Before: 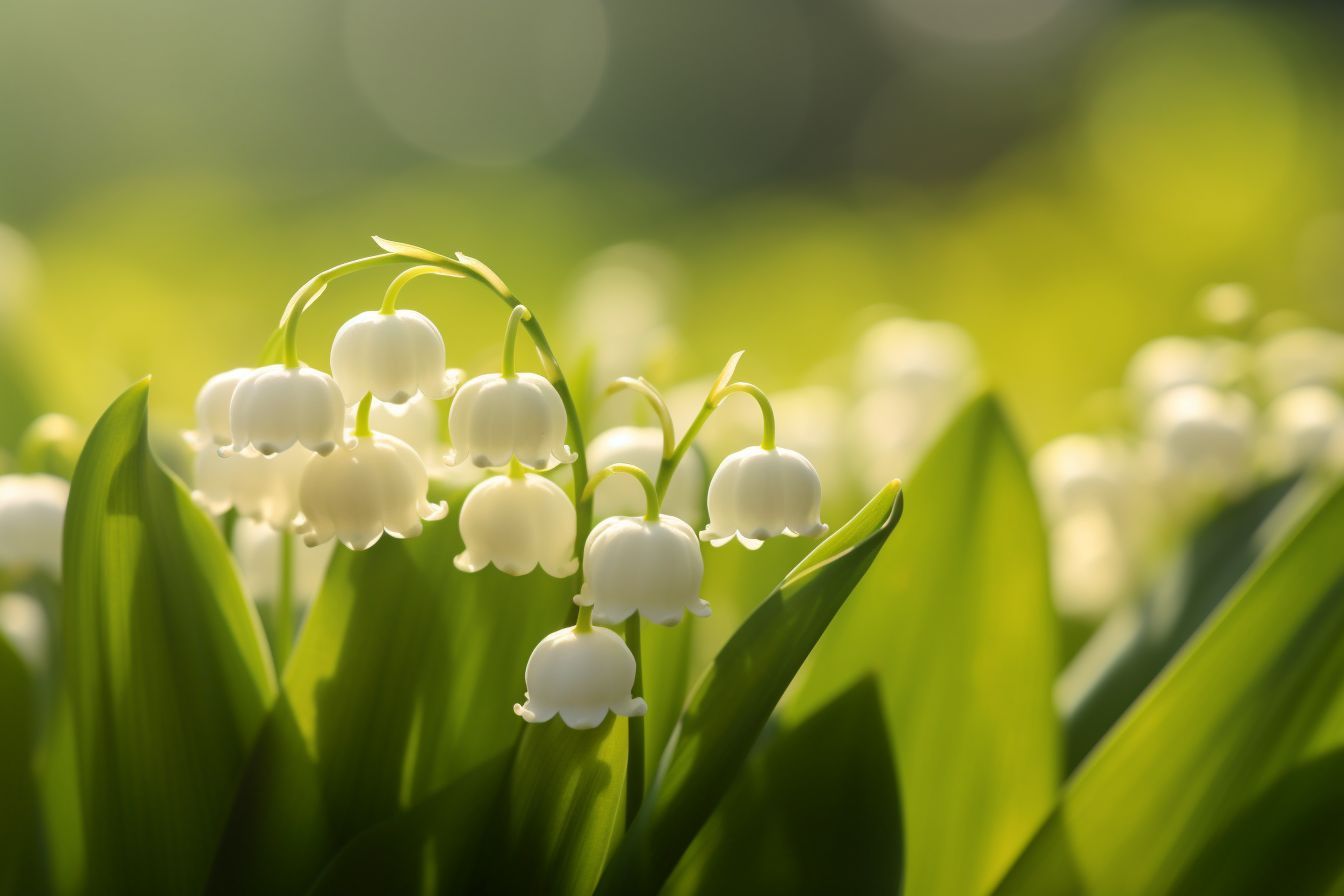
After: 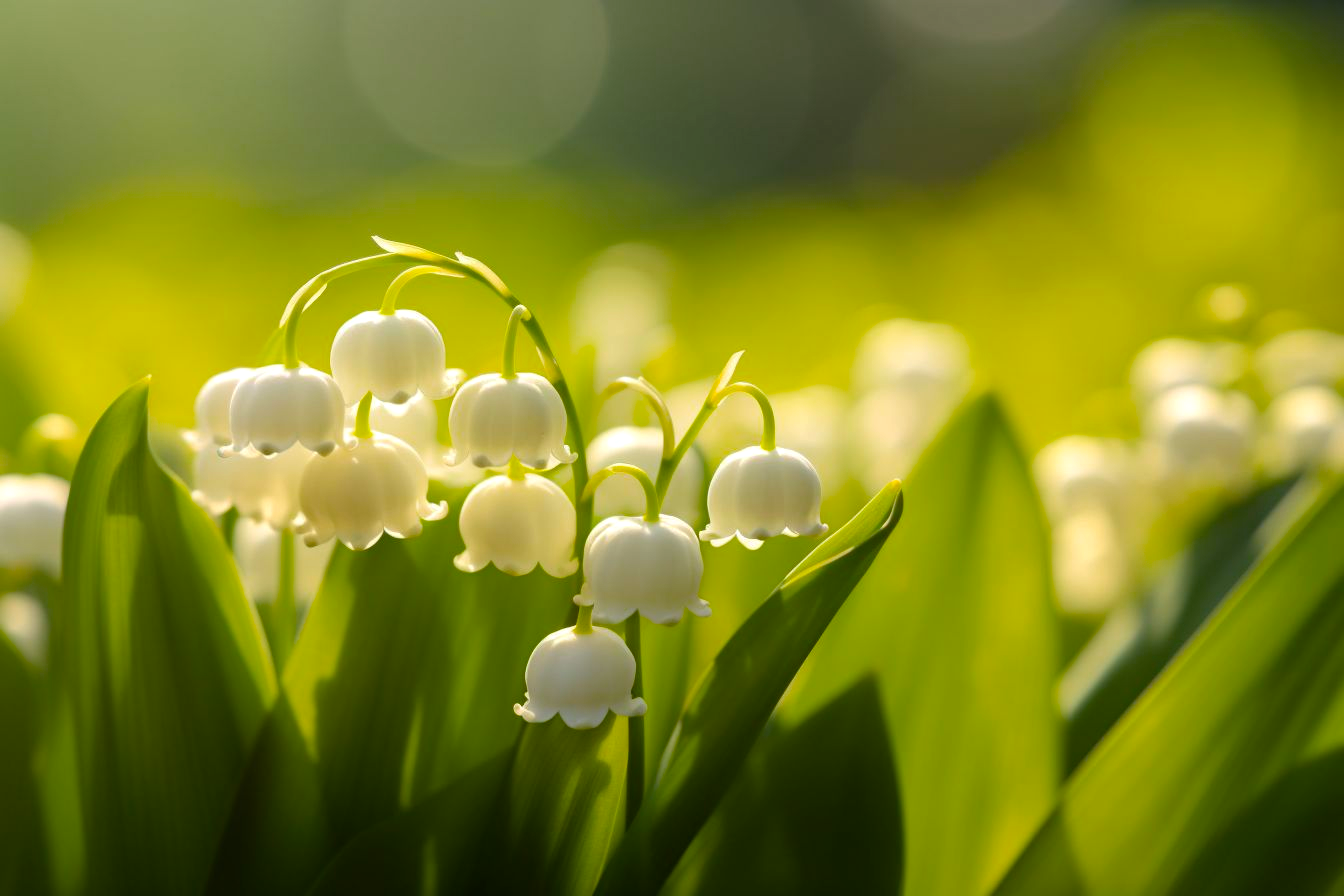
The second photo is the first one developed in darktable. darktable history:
haze removal: compatibility mode true, adaptive false
color balance rgb: linear chroma grading › global chroma 10%, perceptual saturation grading › global saturation 5%, perceptual brilliance grading › global brilliance 4%, global vibrance 7%, saturation formula JzAzBz (2021)
